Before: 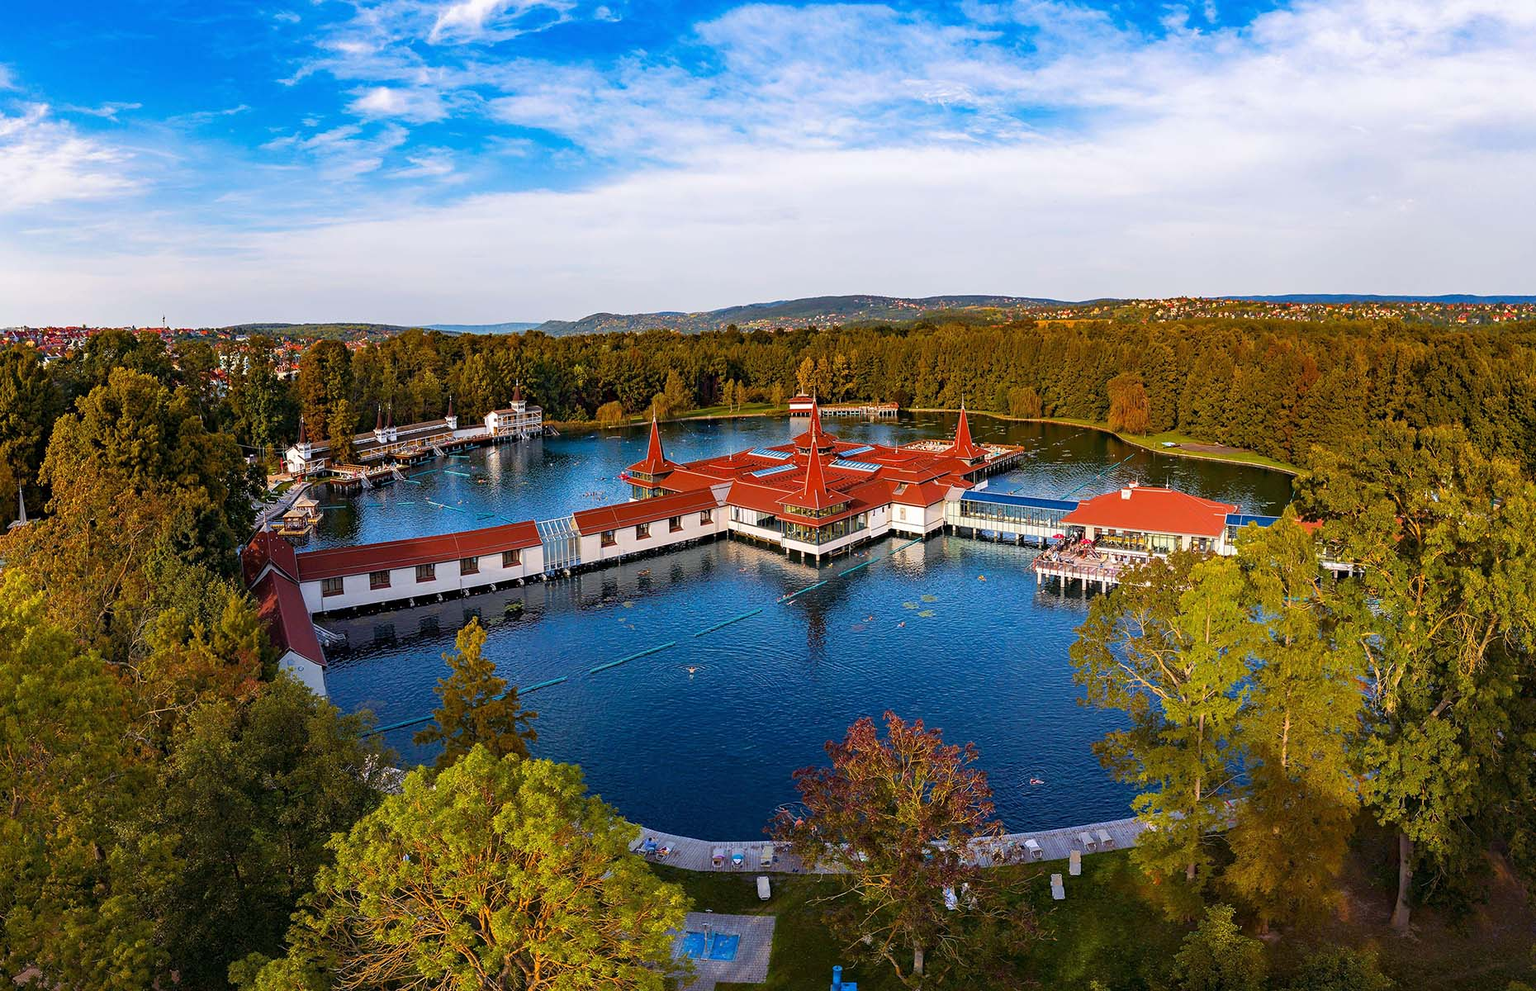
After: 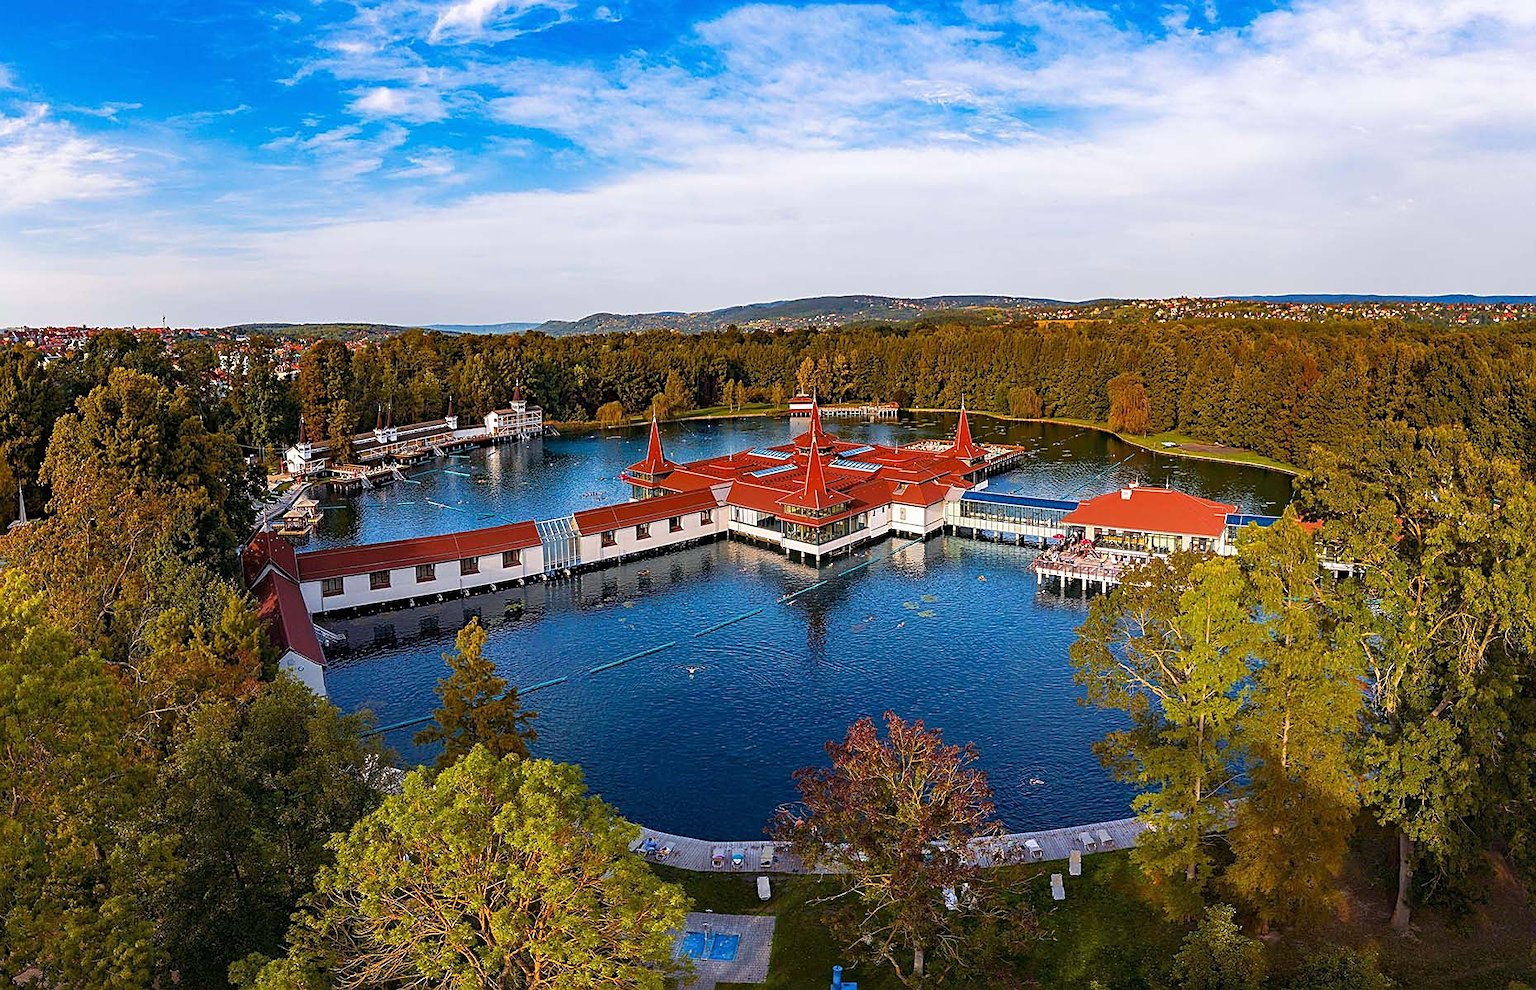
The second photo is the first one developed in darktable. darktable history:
sharpen: on, module defaults
color correction: highlights b* -0.024
